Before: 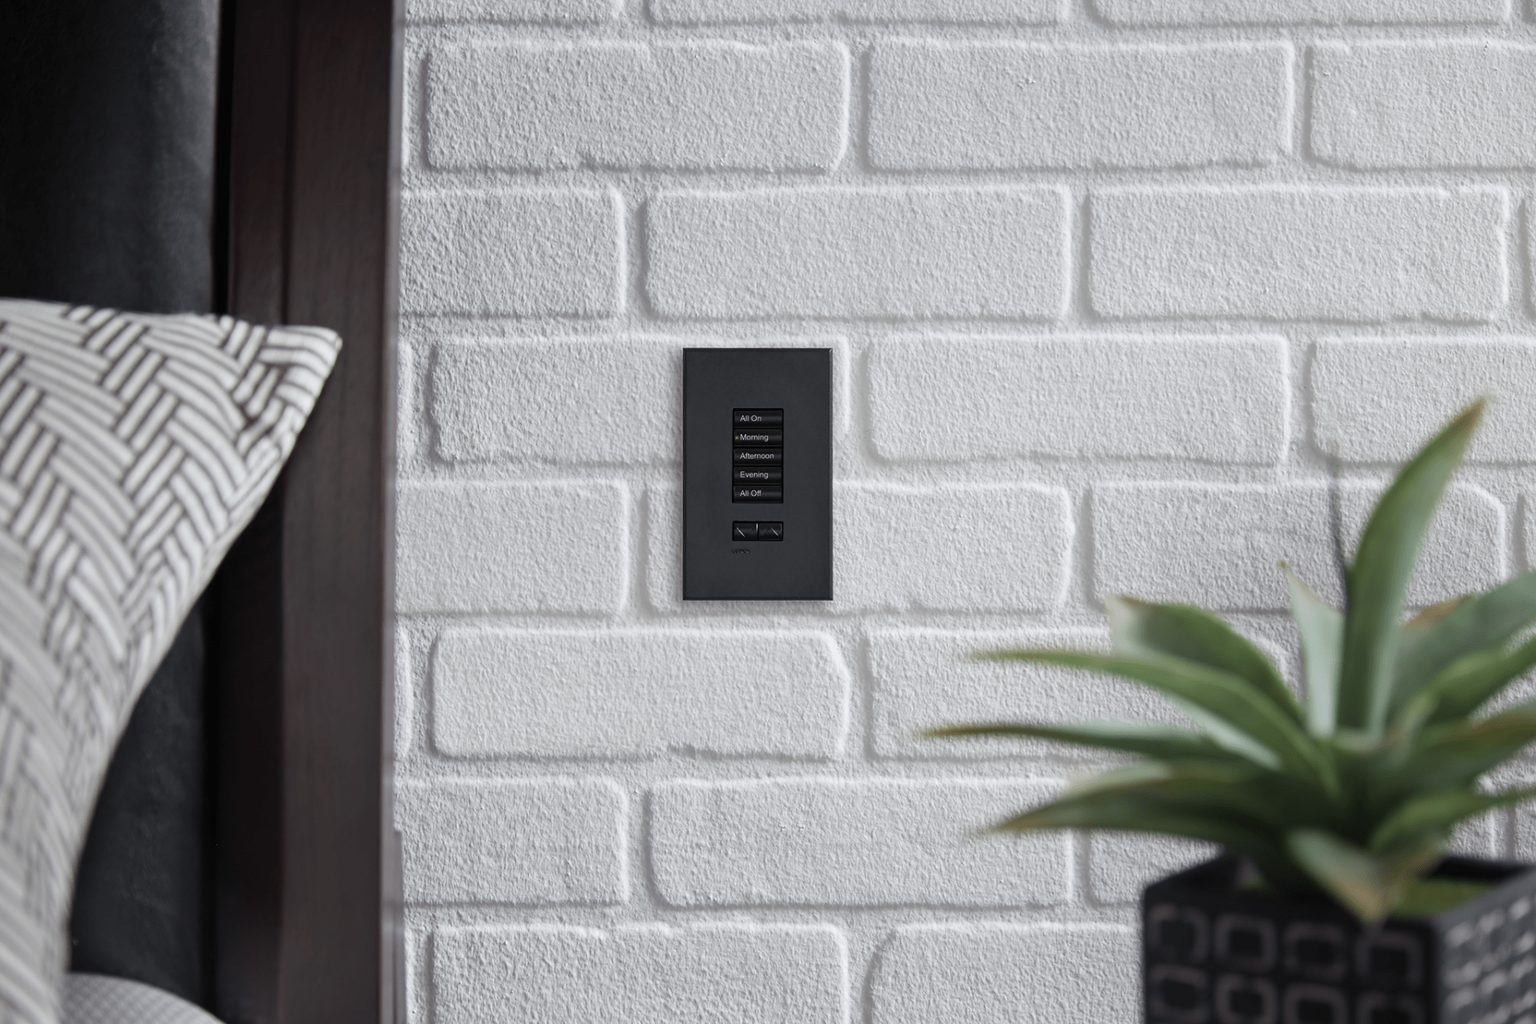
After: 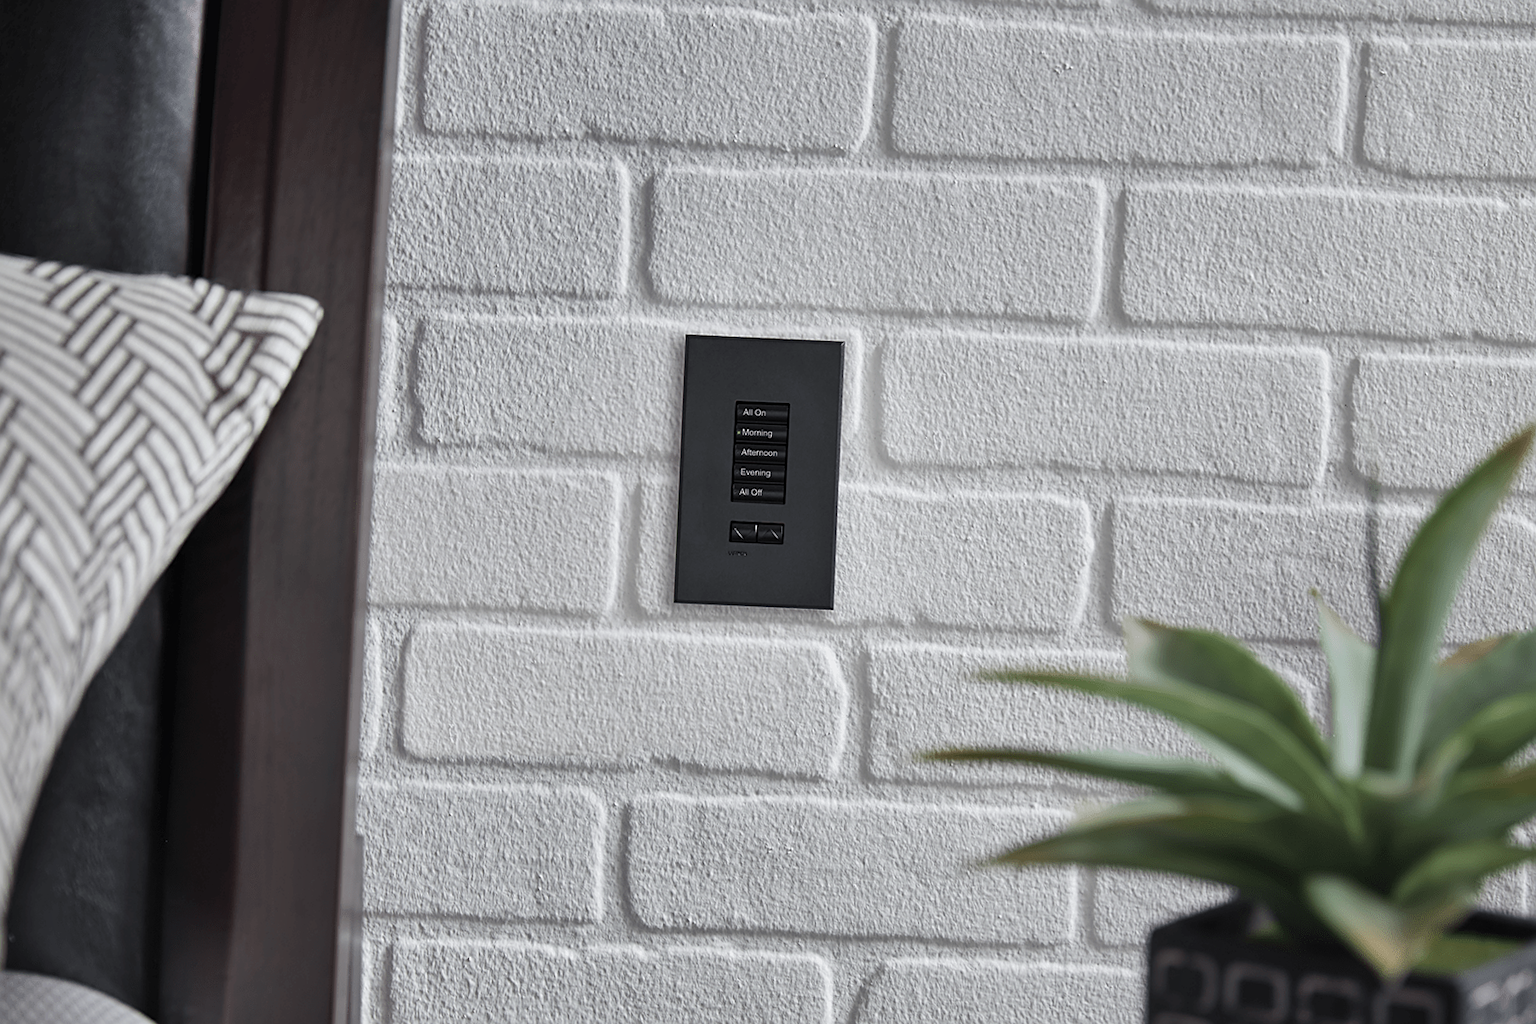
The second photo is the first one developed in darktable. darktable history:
crop and rotate: angle -2.51°
shadows and highlights: soften with gaussian
sharpen: on, module defaults
